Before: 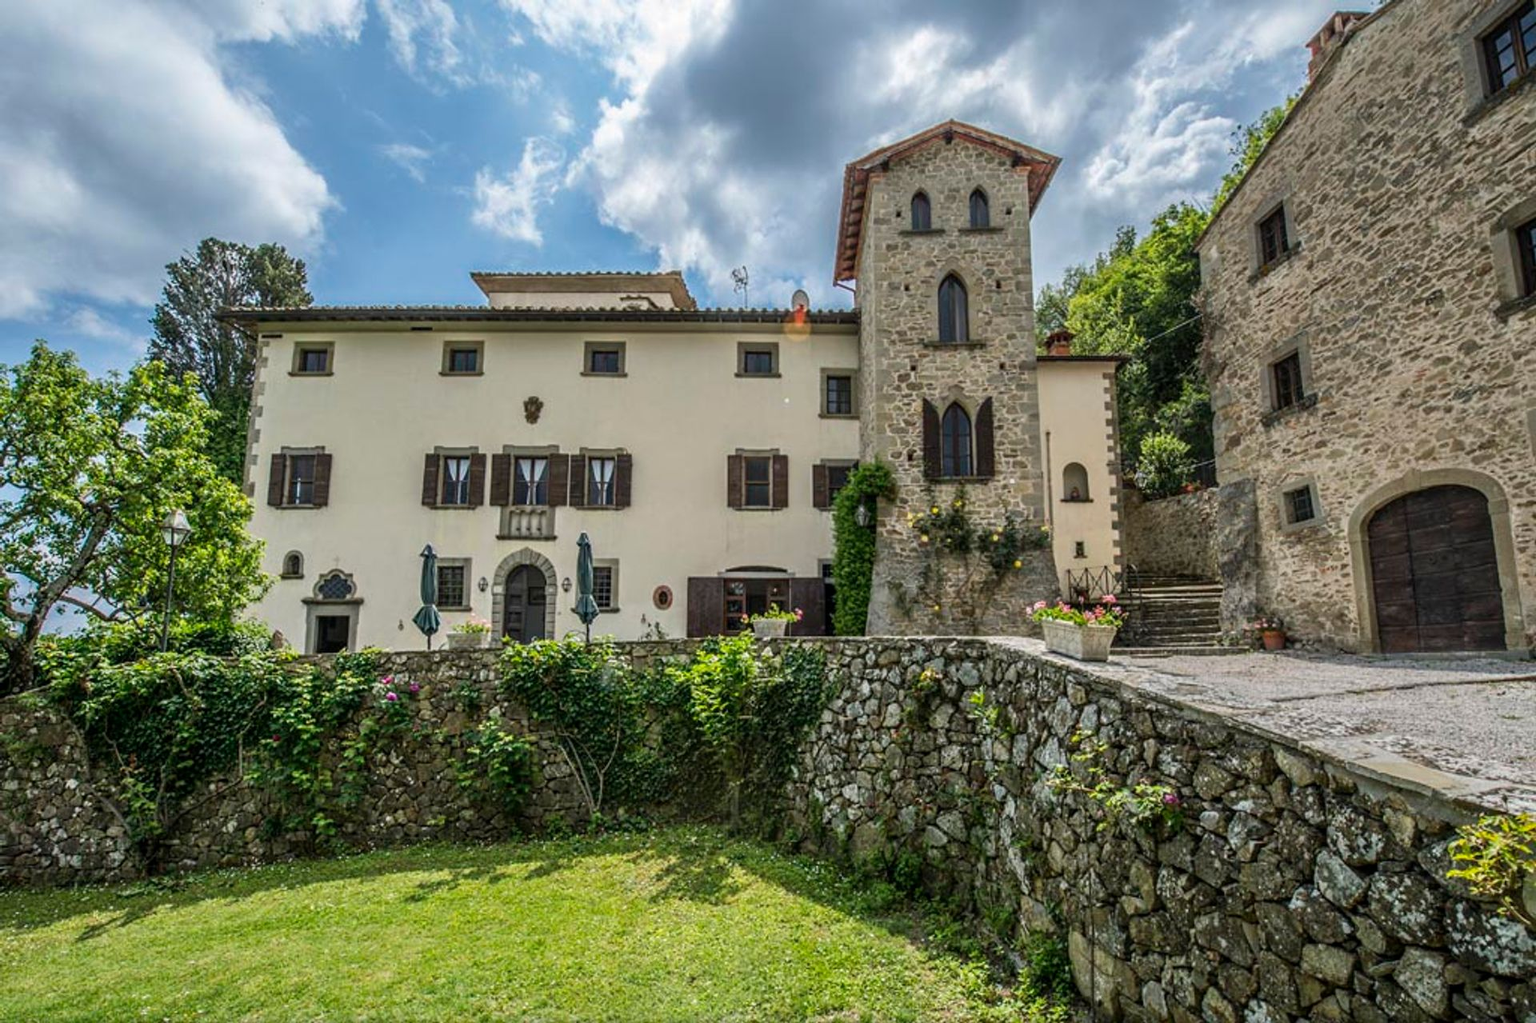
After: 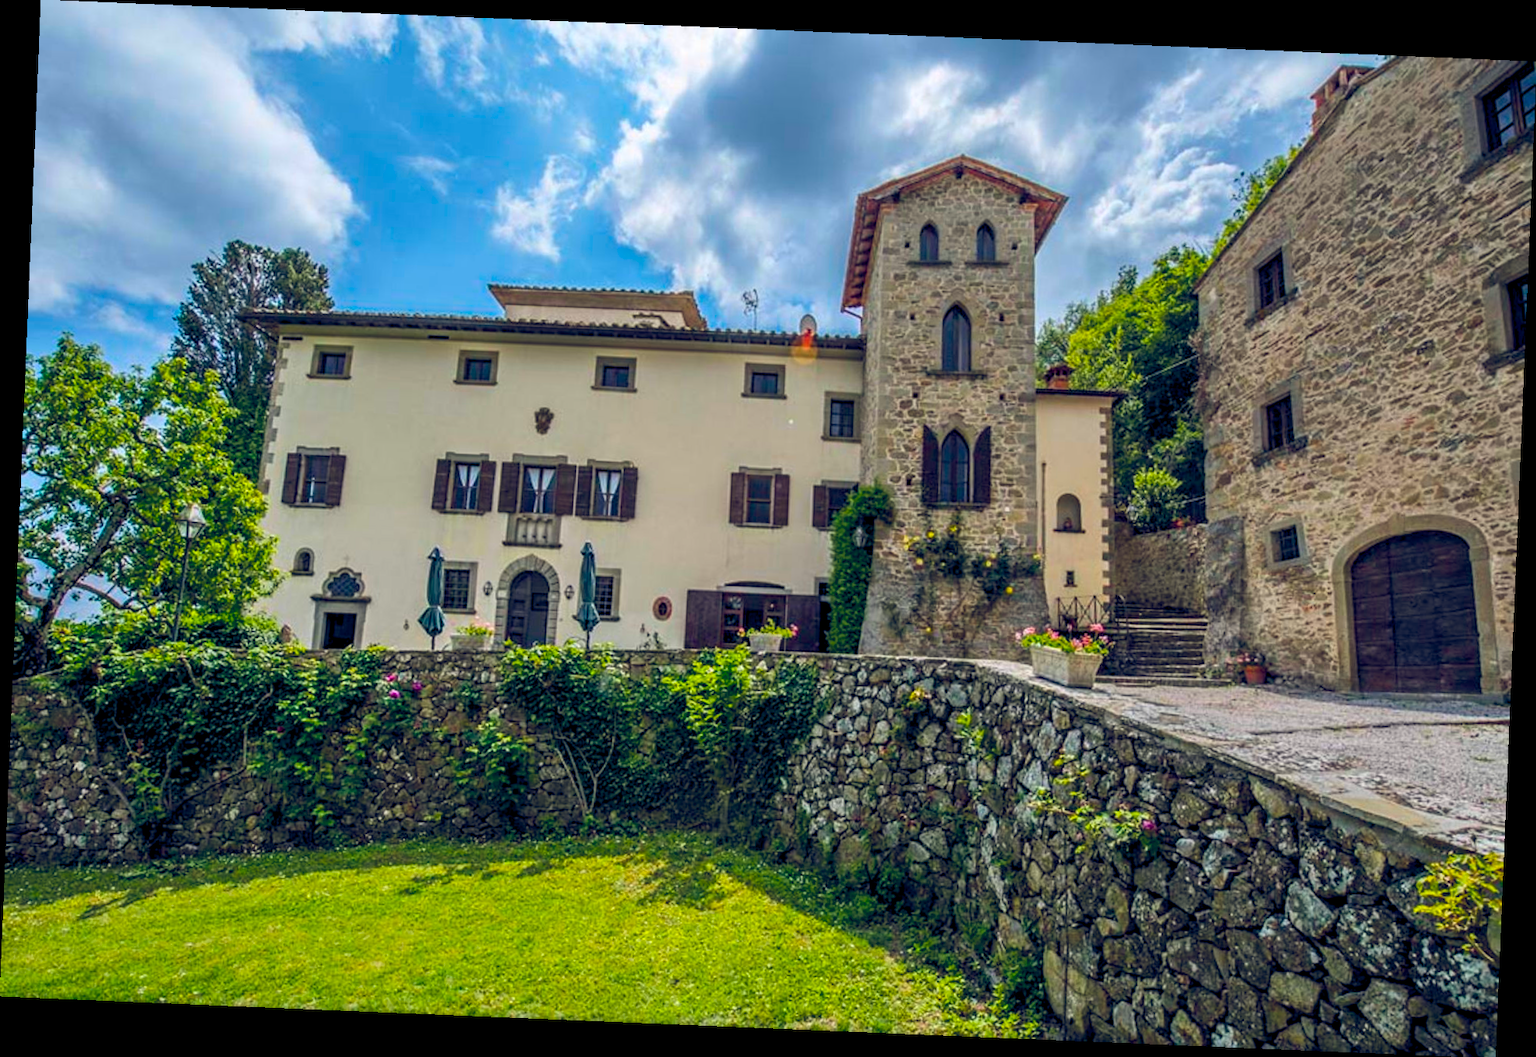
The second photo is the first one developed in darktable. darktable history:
crop and rotate: angle -2.37°
color balance rgb: global offset › luminance -0.293%, global offset › chroma 0.316%, global offset › hue 263.02°, perceptual saturation grading › global saturation 25.714%, global vibrance 39.565%
